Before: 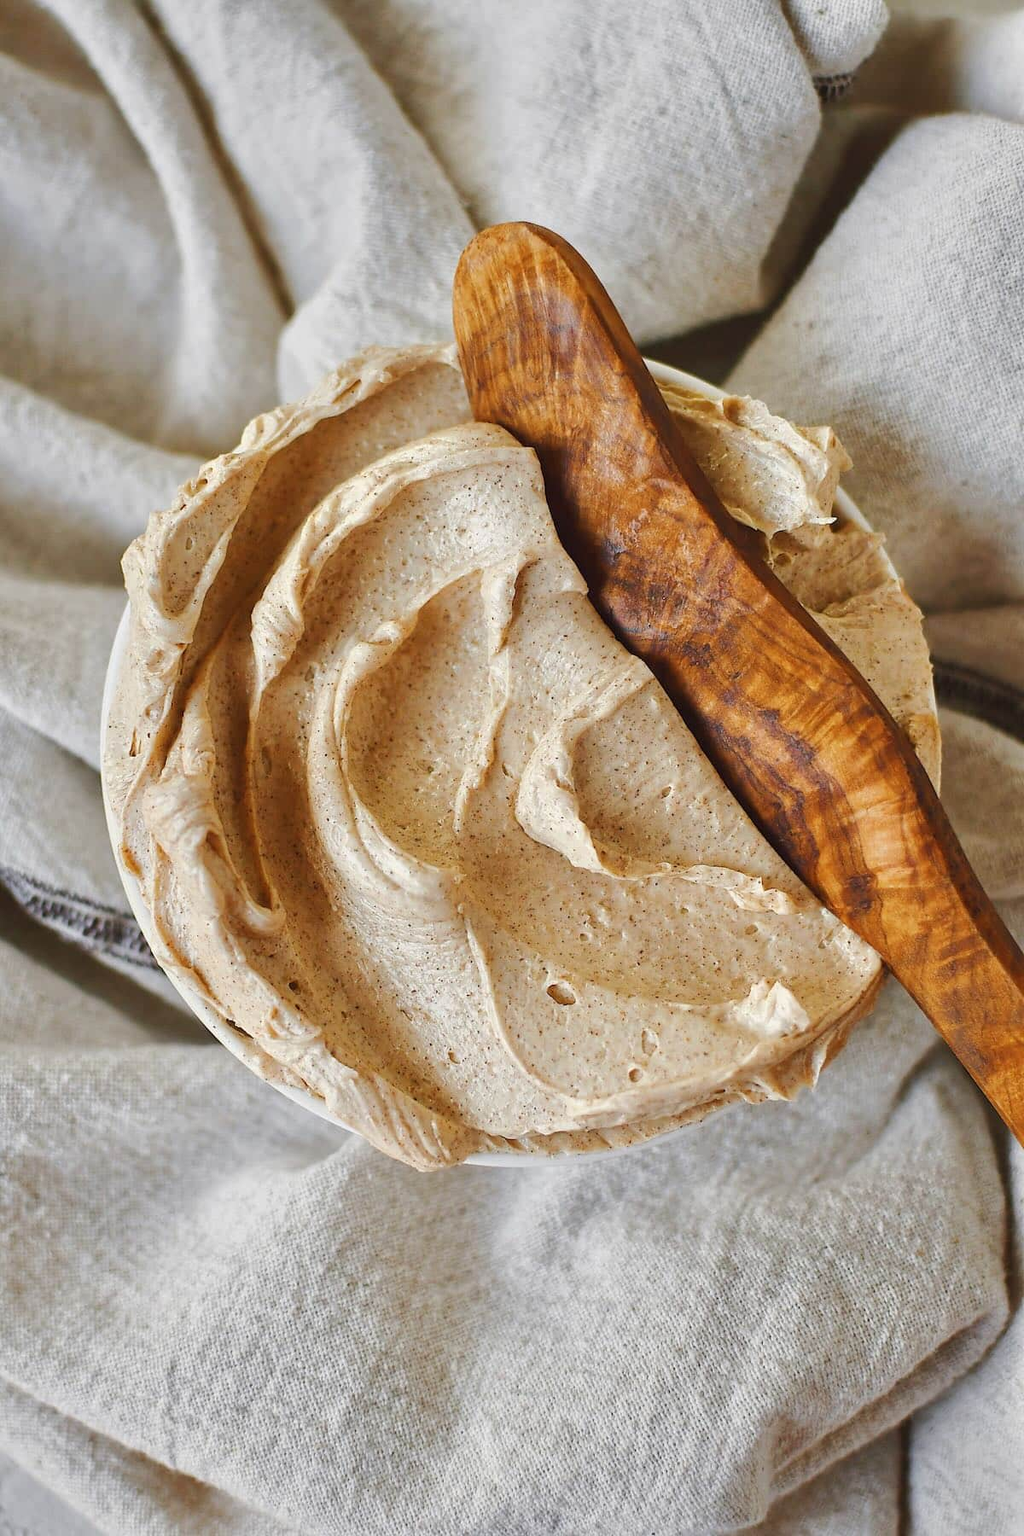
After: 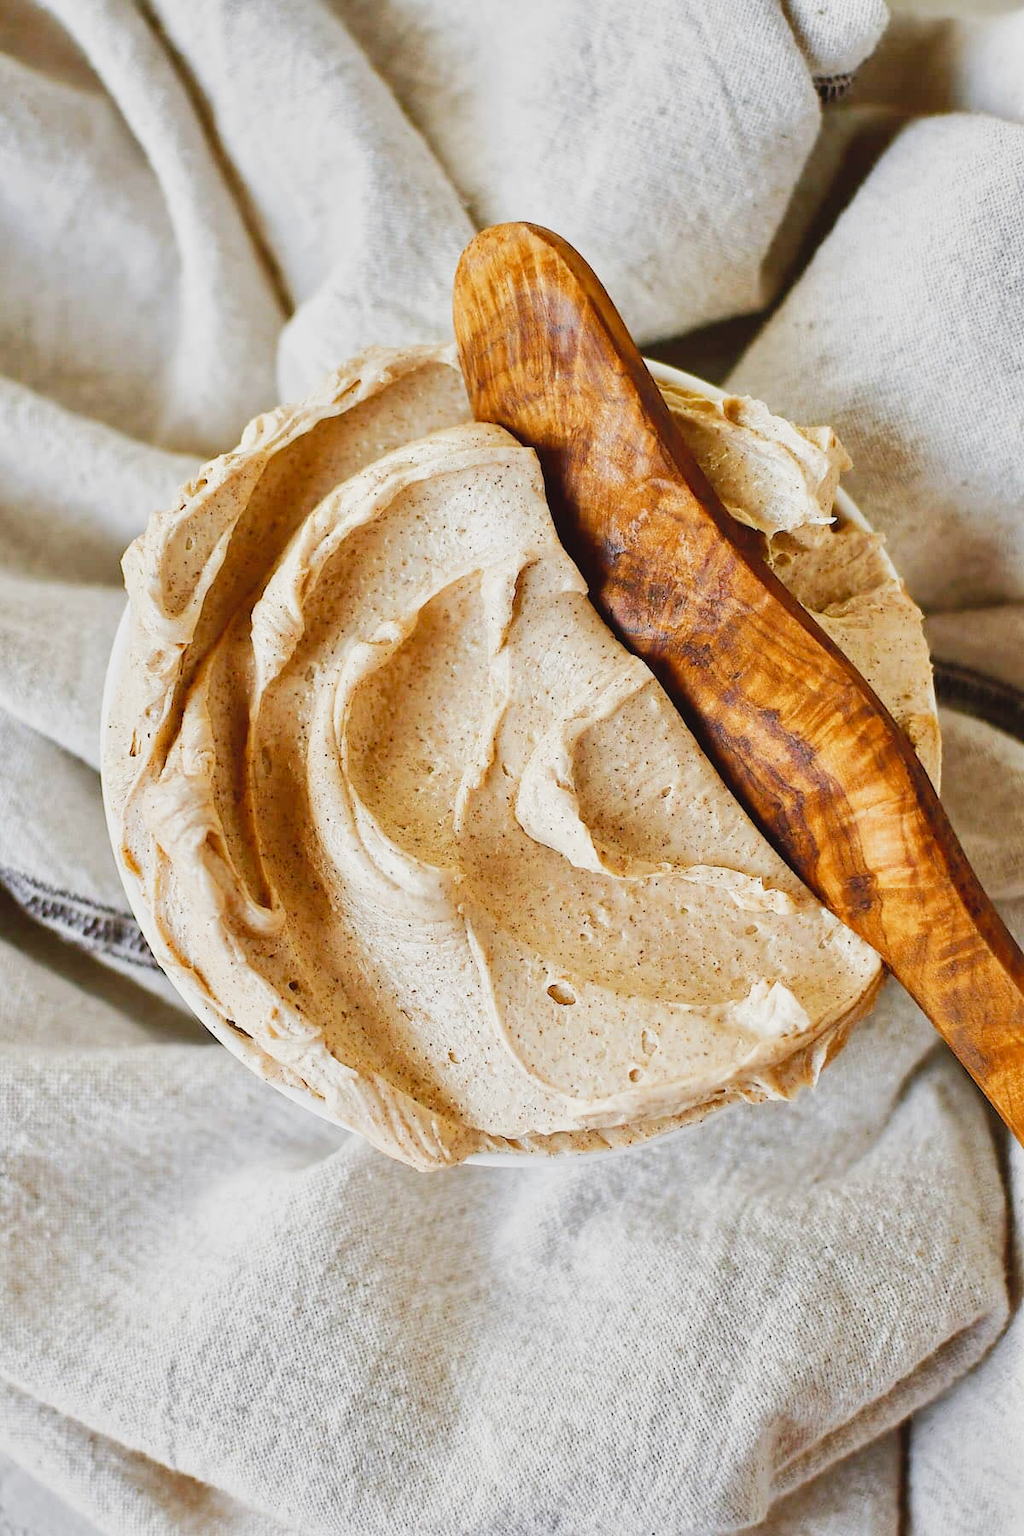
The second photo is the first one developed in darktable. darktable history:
tone curve: curves: ch0 [(0, 0.022) (0.114, 0.088) (0.282, 0.316) (0.446, 0.511) (0.613, 0.693) (0.786, 0.843) (0.999, 0.949)]; ch1 [(0, 0) (0.395, 0.343) (0.463, 0.427) (0.486, 0.474) (0.503, 0.5) (0.535, 0.522) (0.555, 0.546) (0.594, 0.614) (0.755, 0.793) (1, 1)]; ch2 [(0, 0) (0.369, 0.388) (0.449, 0.431) (0.501, 0.5) (0.528, 0.517) (0.561, 0.59) (0.612, 0.646) (0.697, 0.721) (1, 1)], preserve colors none
